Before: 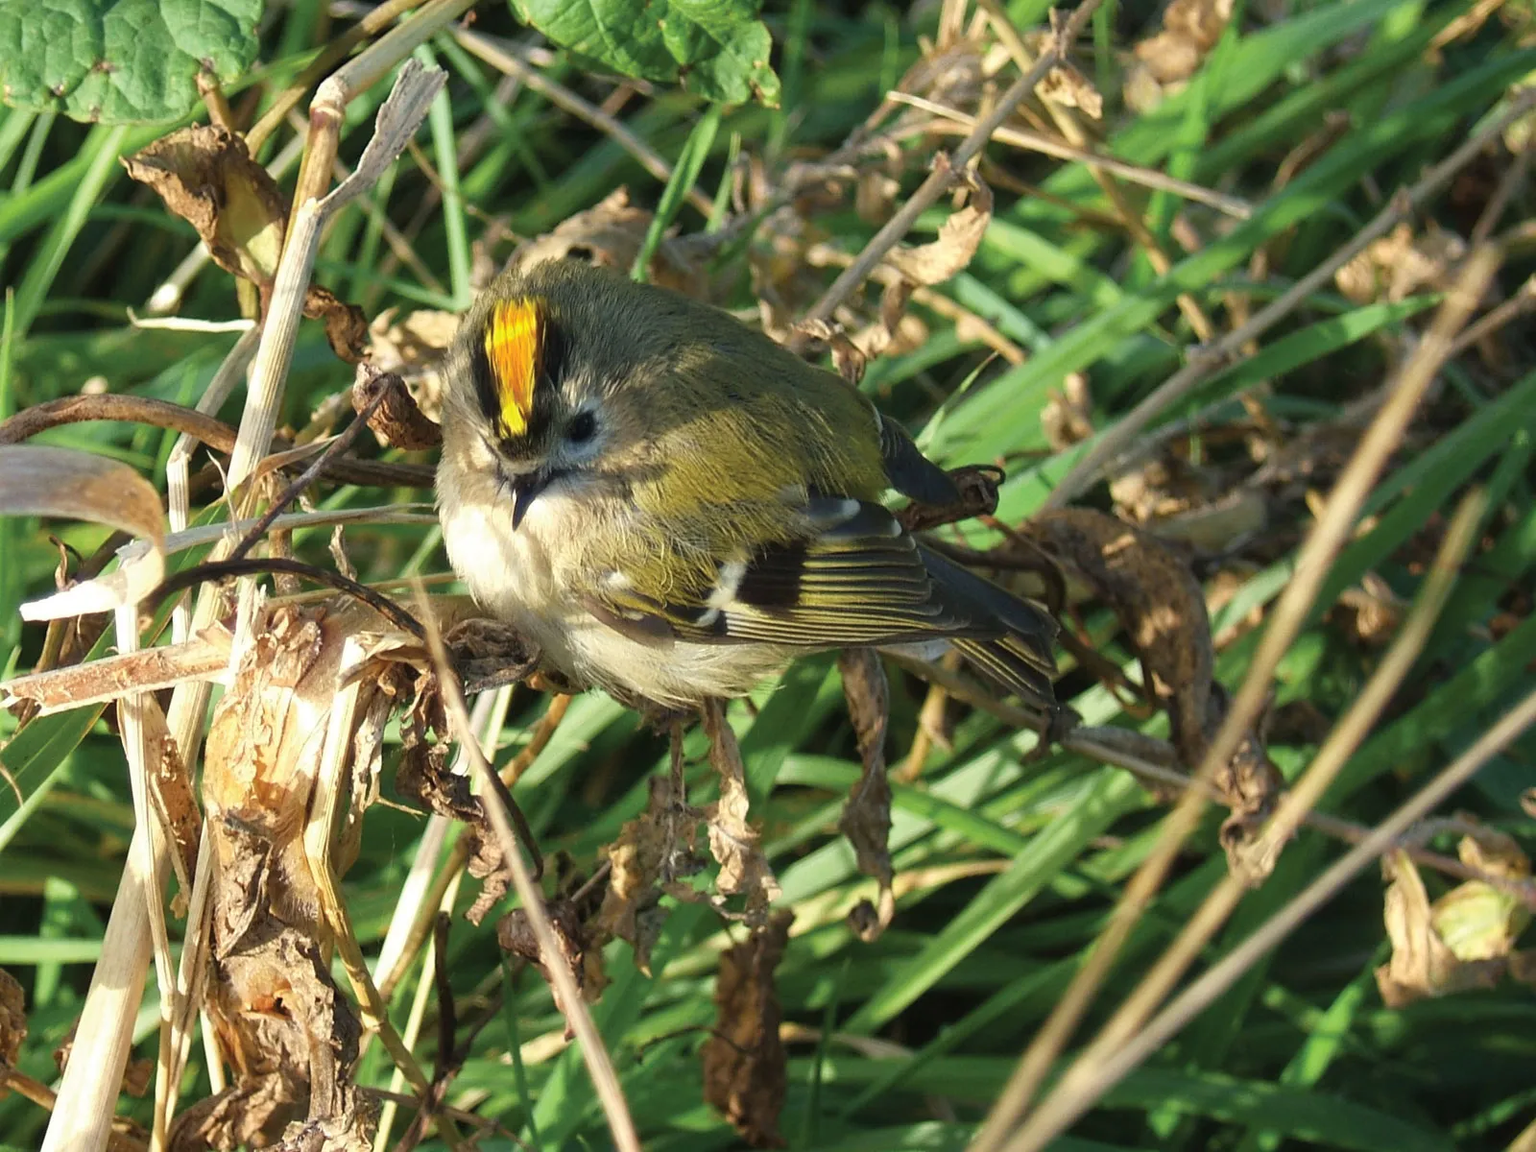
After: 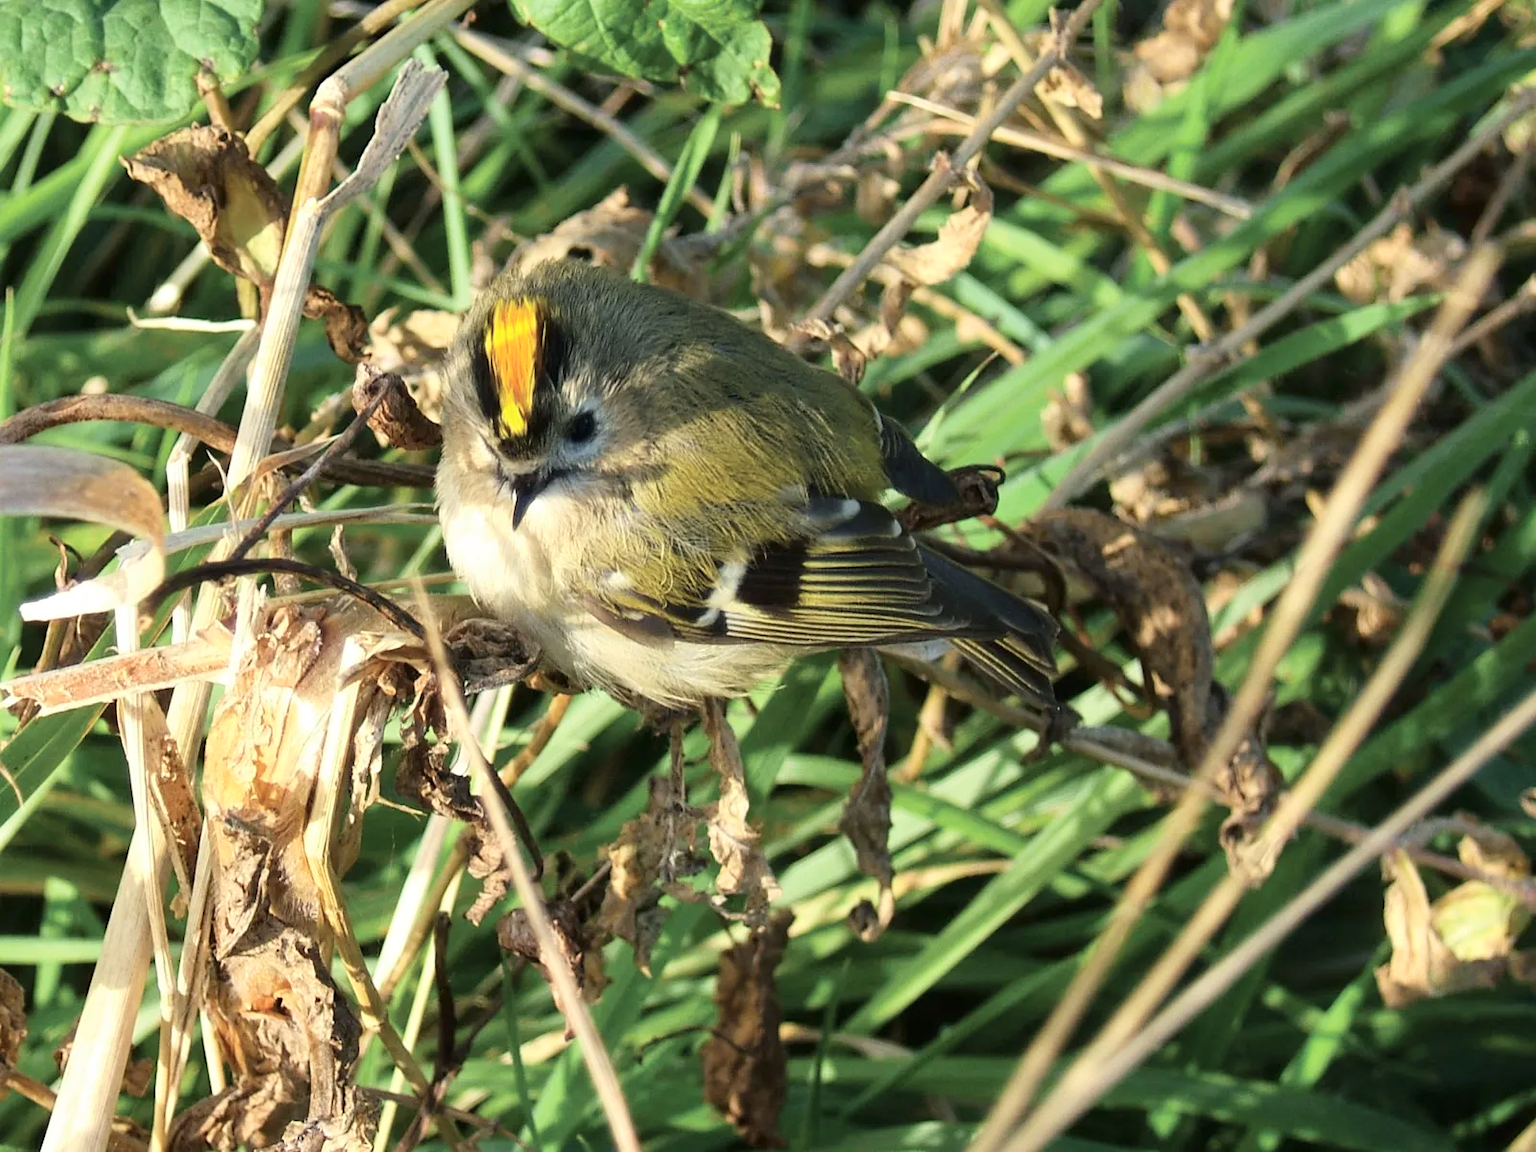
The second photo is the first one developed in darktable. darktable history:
color correction: highlights b* -0.059
tone equalizer: on, module defaults
tone curve: curves: ch0 [(0, 0) (0.004, 0.001) (0.133, 0.112) (0.325, 0.362) (0.832, 0.893) (1, 1)], color space Lab, independent channels, preserve colors none
